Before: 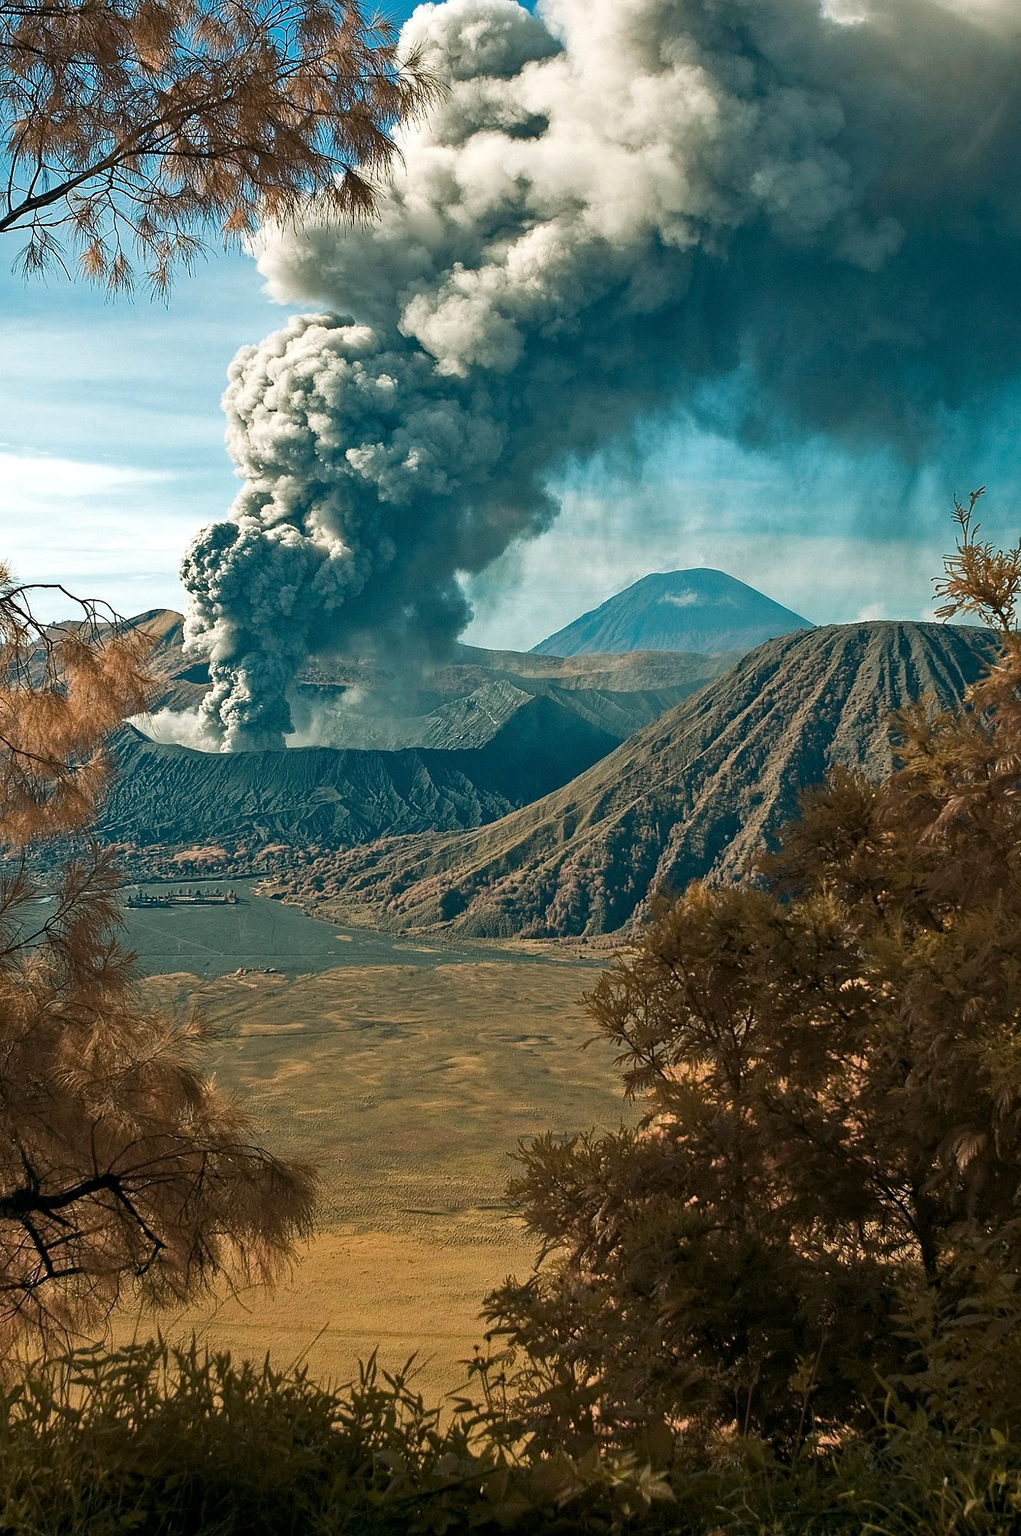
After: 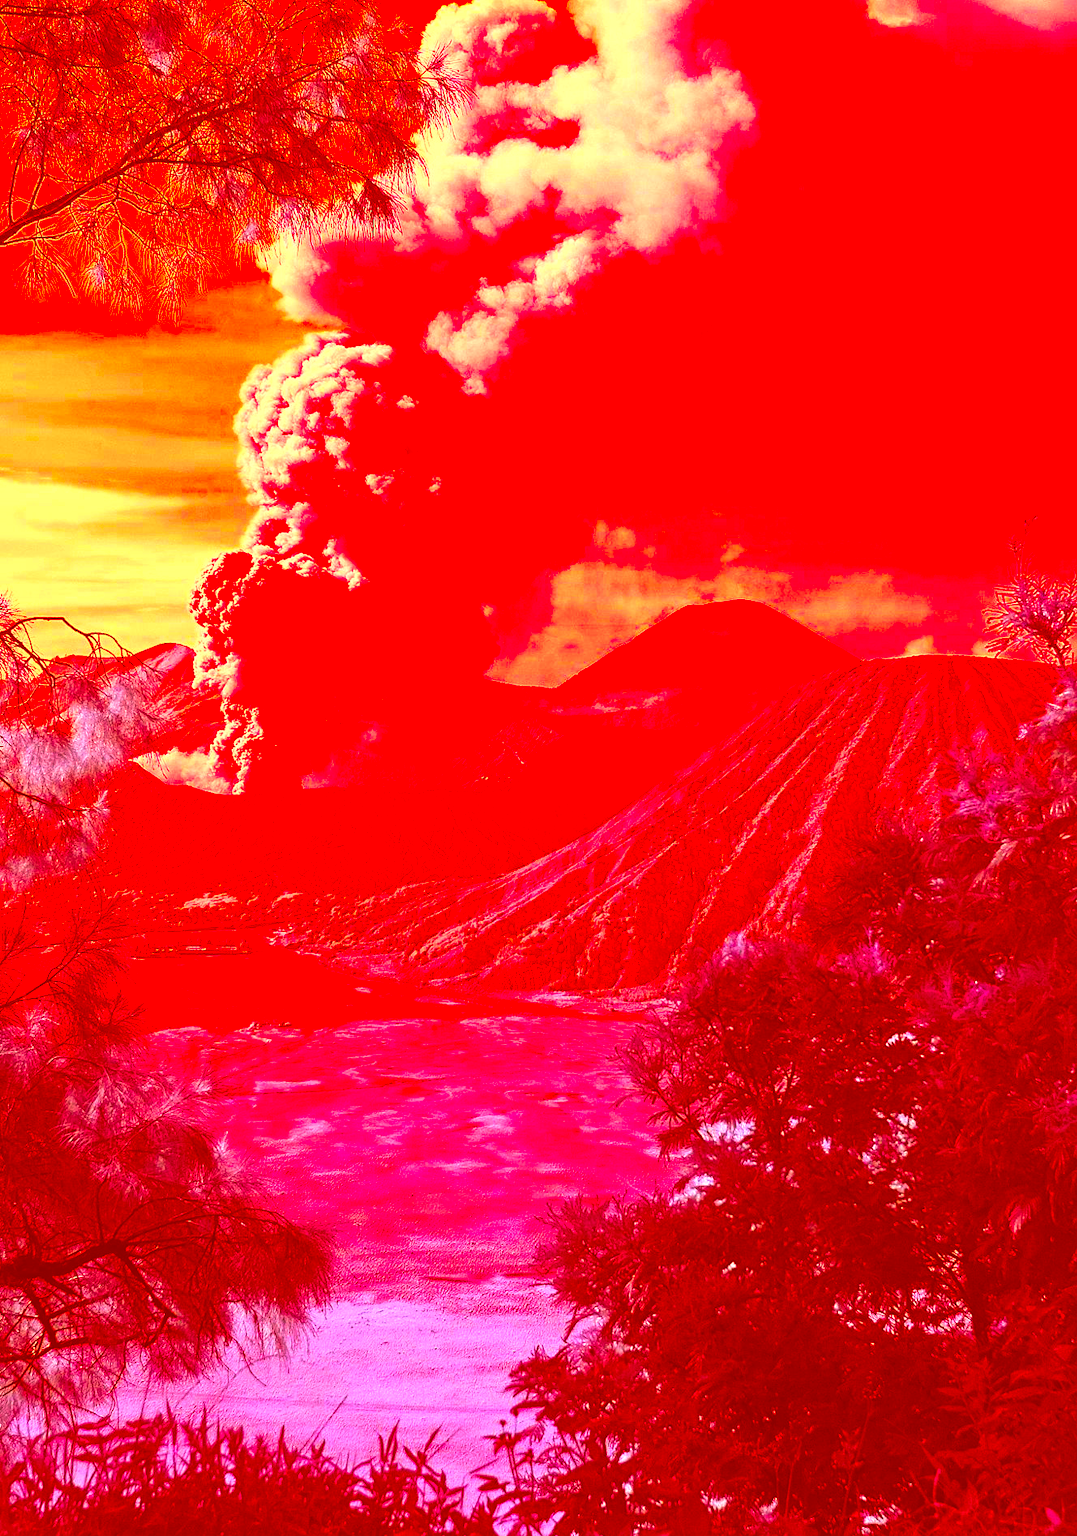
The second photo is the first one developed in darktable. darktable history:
crop and rotate: top 0.002%, bottom 5.247%
velvia: strength 17.07%
exposure: black level correction -0.006, exposure 1 EV, compensate exposure bias true, compensate highlight preservation false
color correction: highlights a* -39.6, highlights b* -39.88, shadows a* -39.67, shadows b* -39.84, saturation -2.95
